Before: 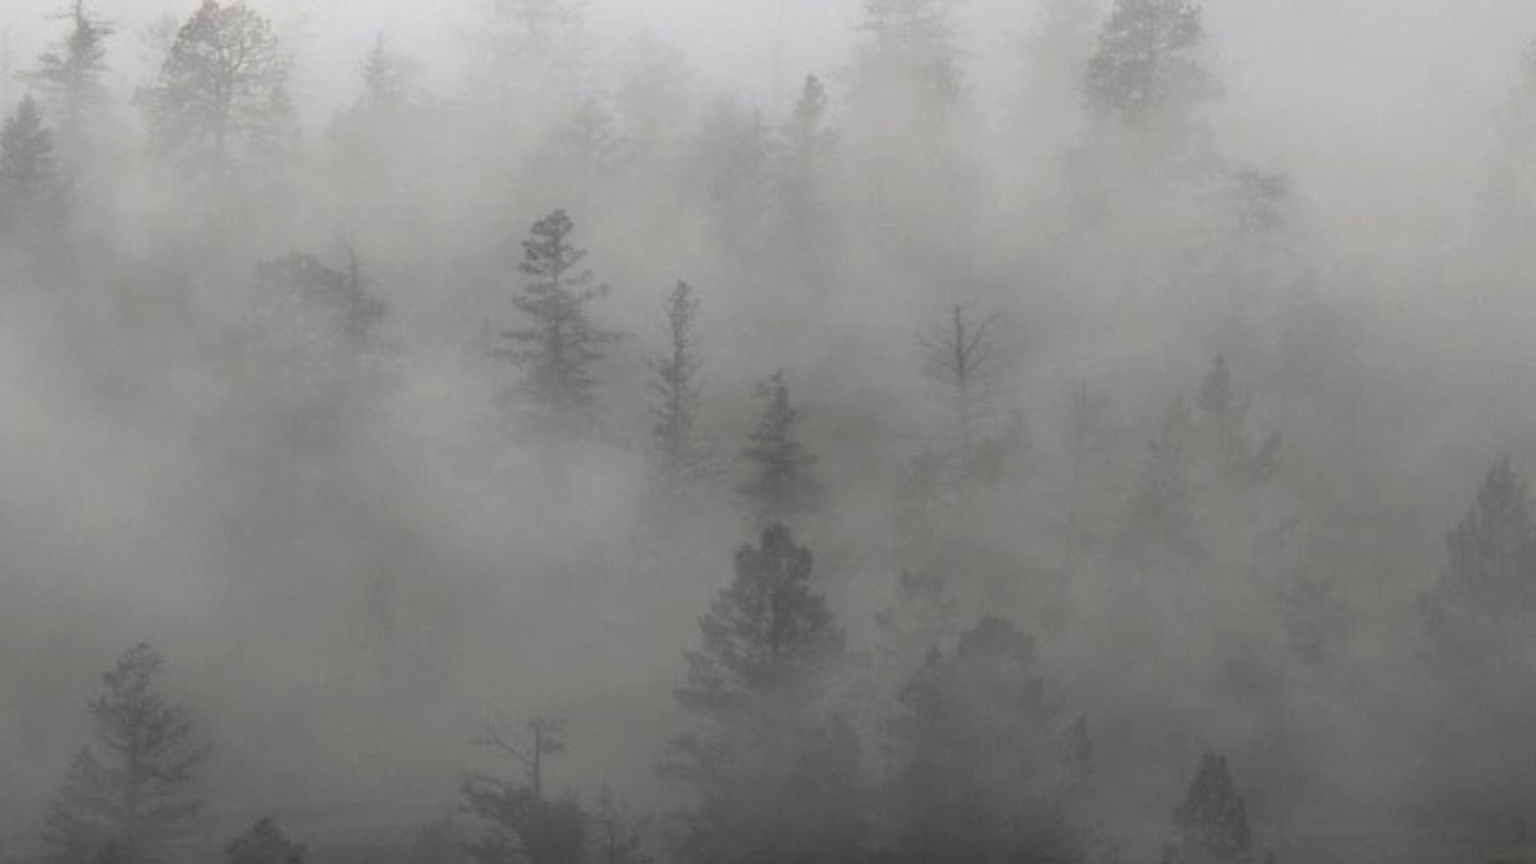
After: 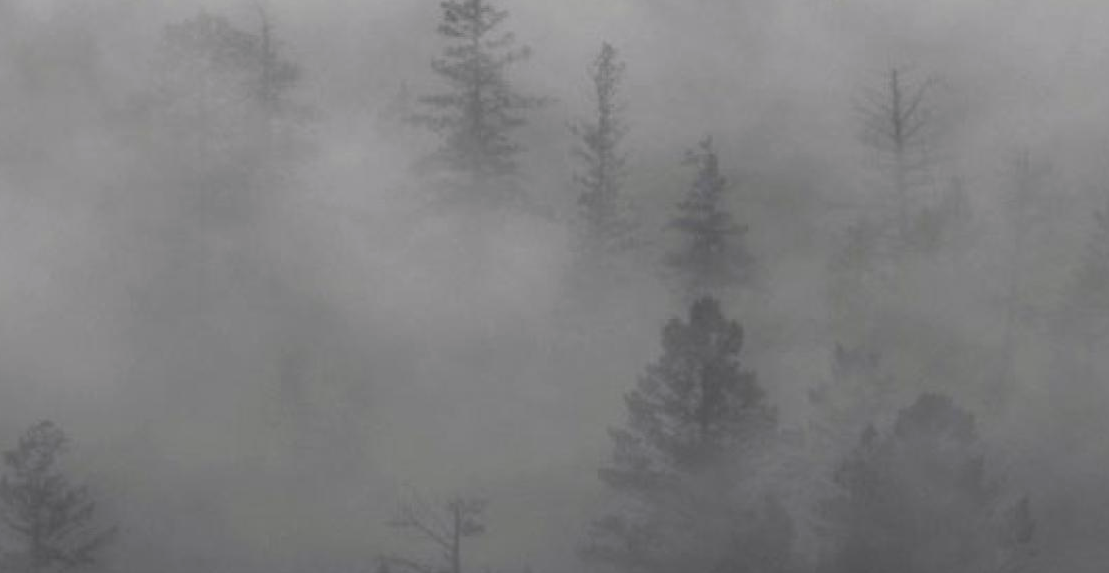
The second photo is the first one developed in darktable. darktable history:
crop: left 6.488%, top 27.668%, right 24.183%, bottom 8.656%
white balance: red 1.004, blue 1.024
